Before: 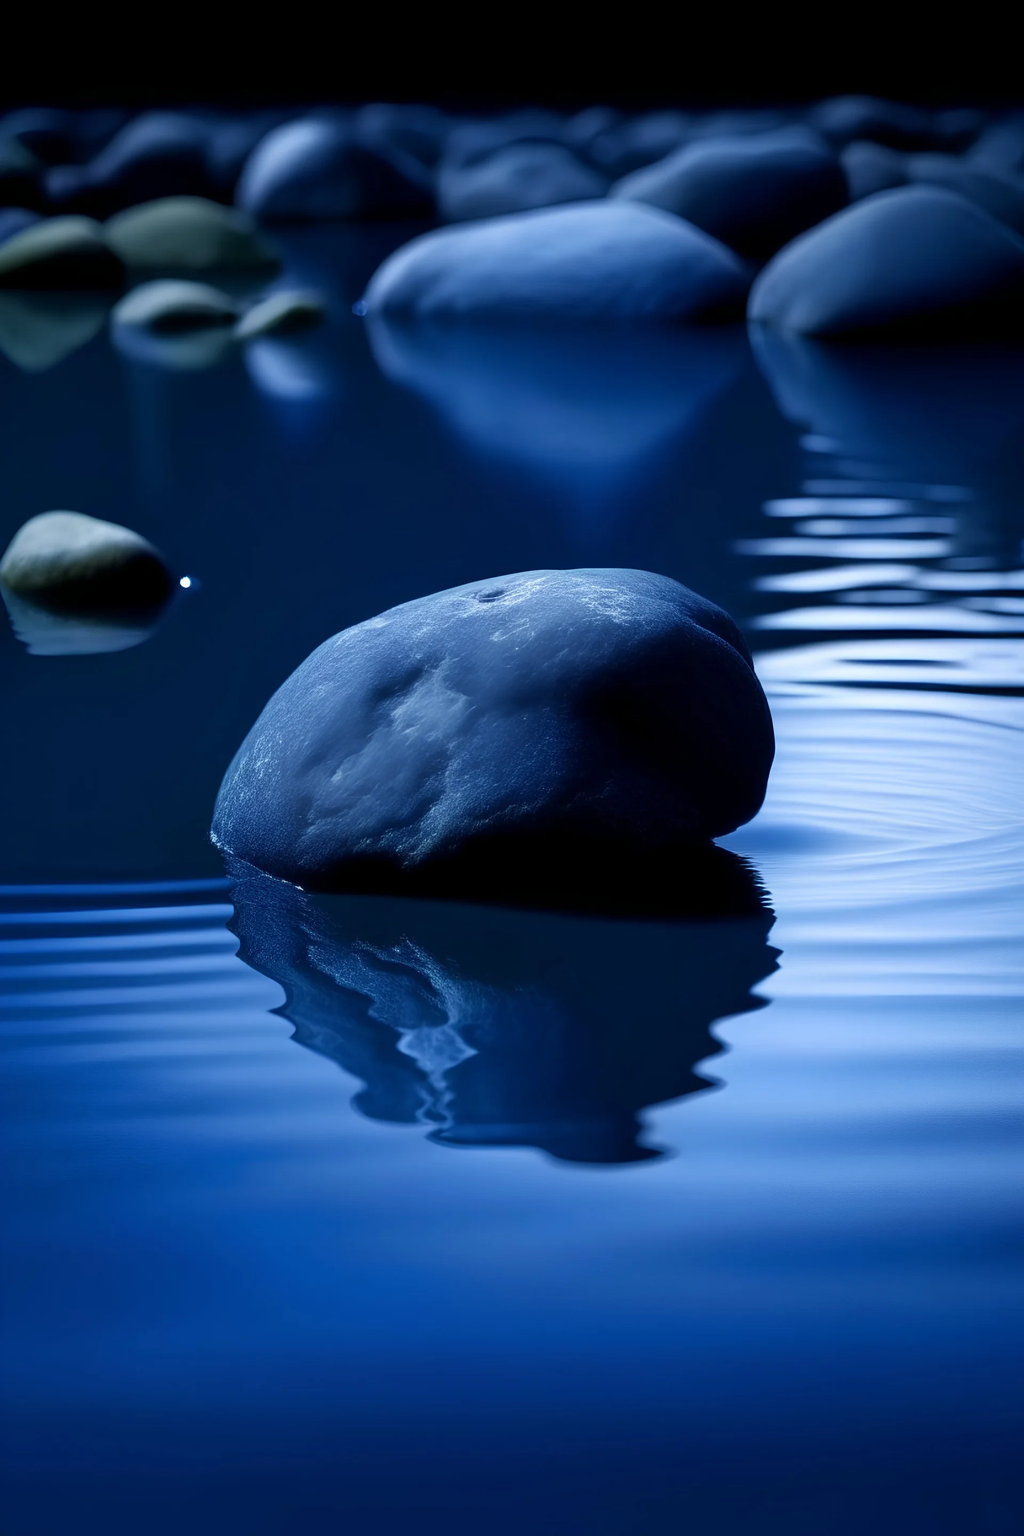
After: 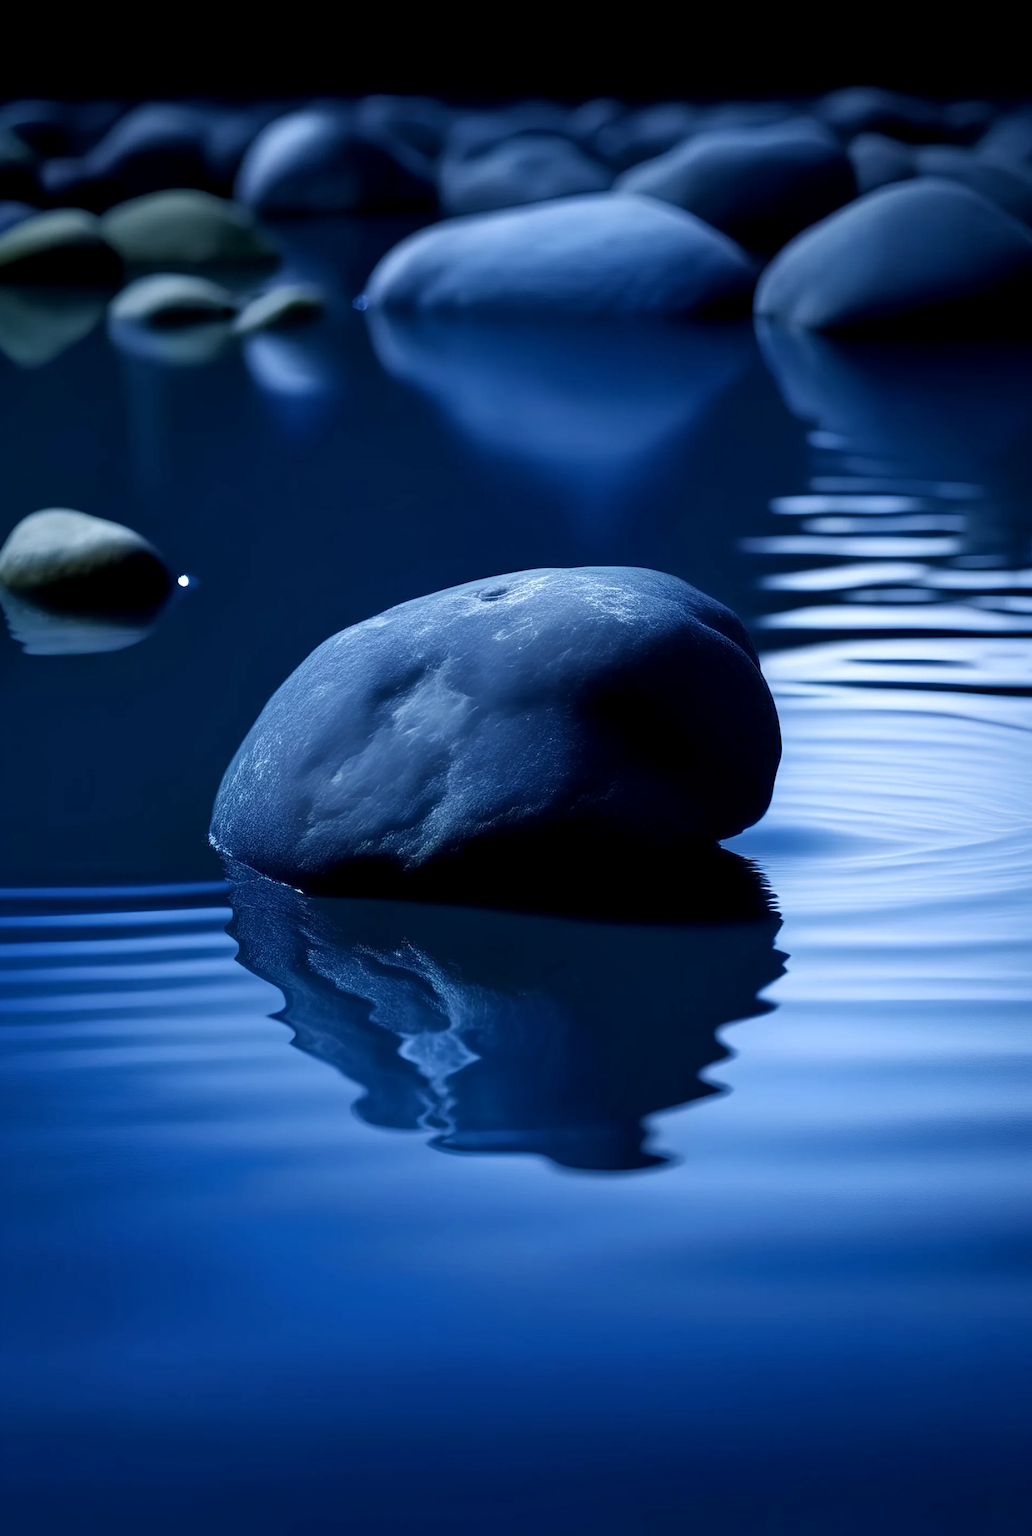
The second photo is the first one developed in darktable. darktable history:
crop: left 0.469%, top 0.687%, right 0.2%, bottom 0.741%
local contrast: highlights 100%, shadows 100%, detail 120%, midtone range 0.2
